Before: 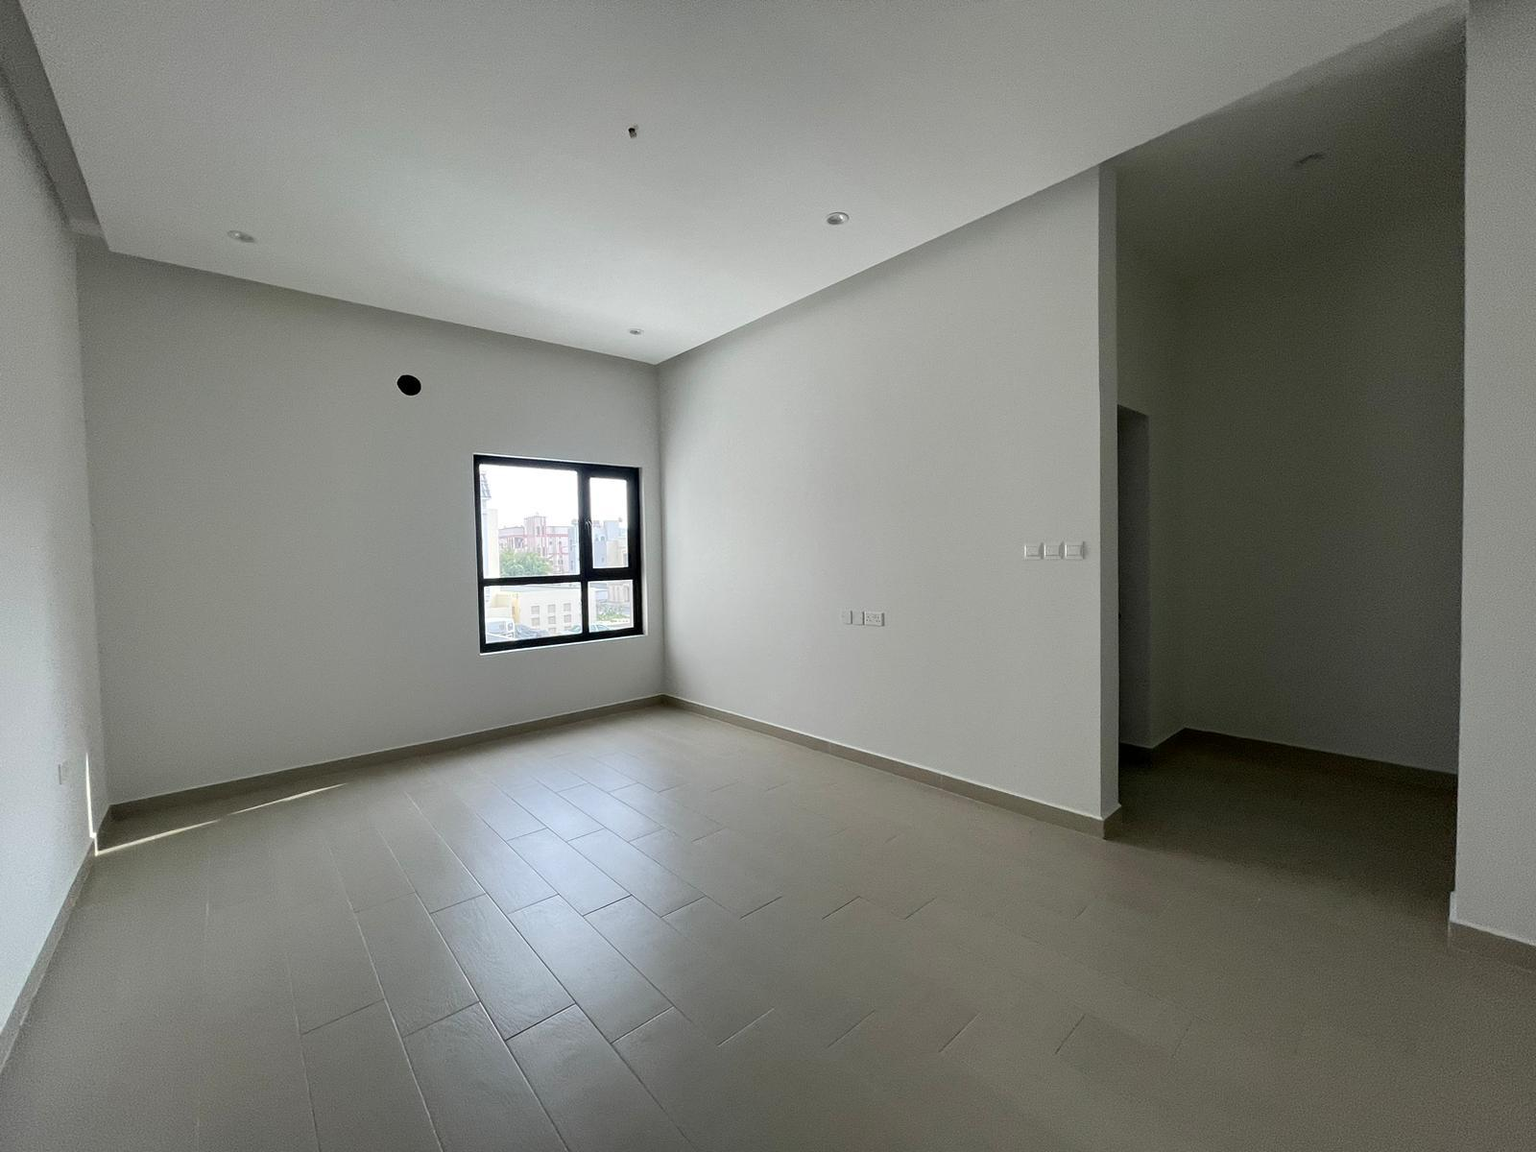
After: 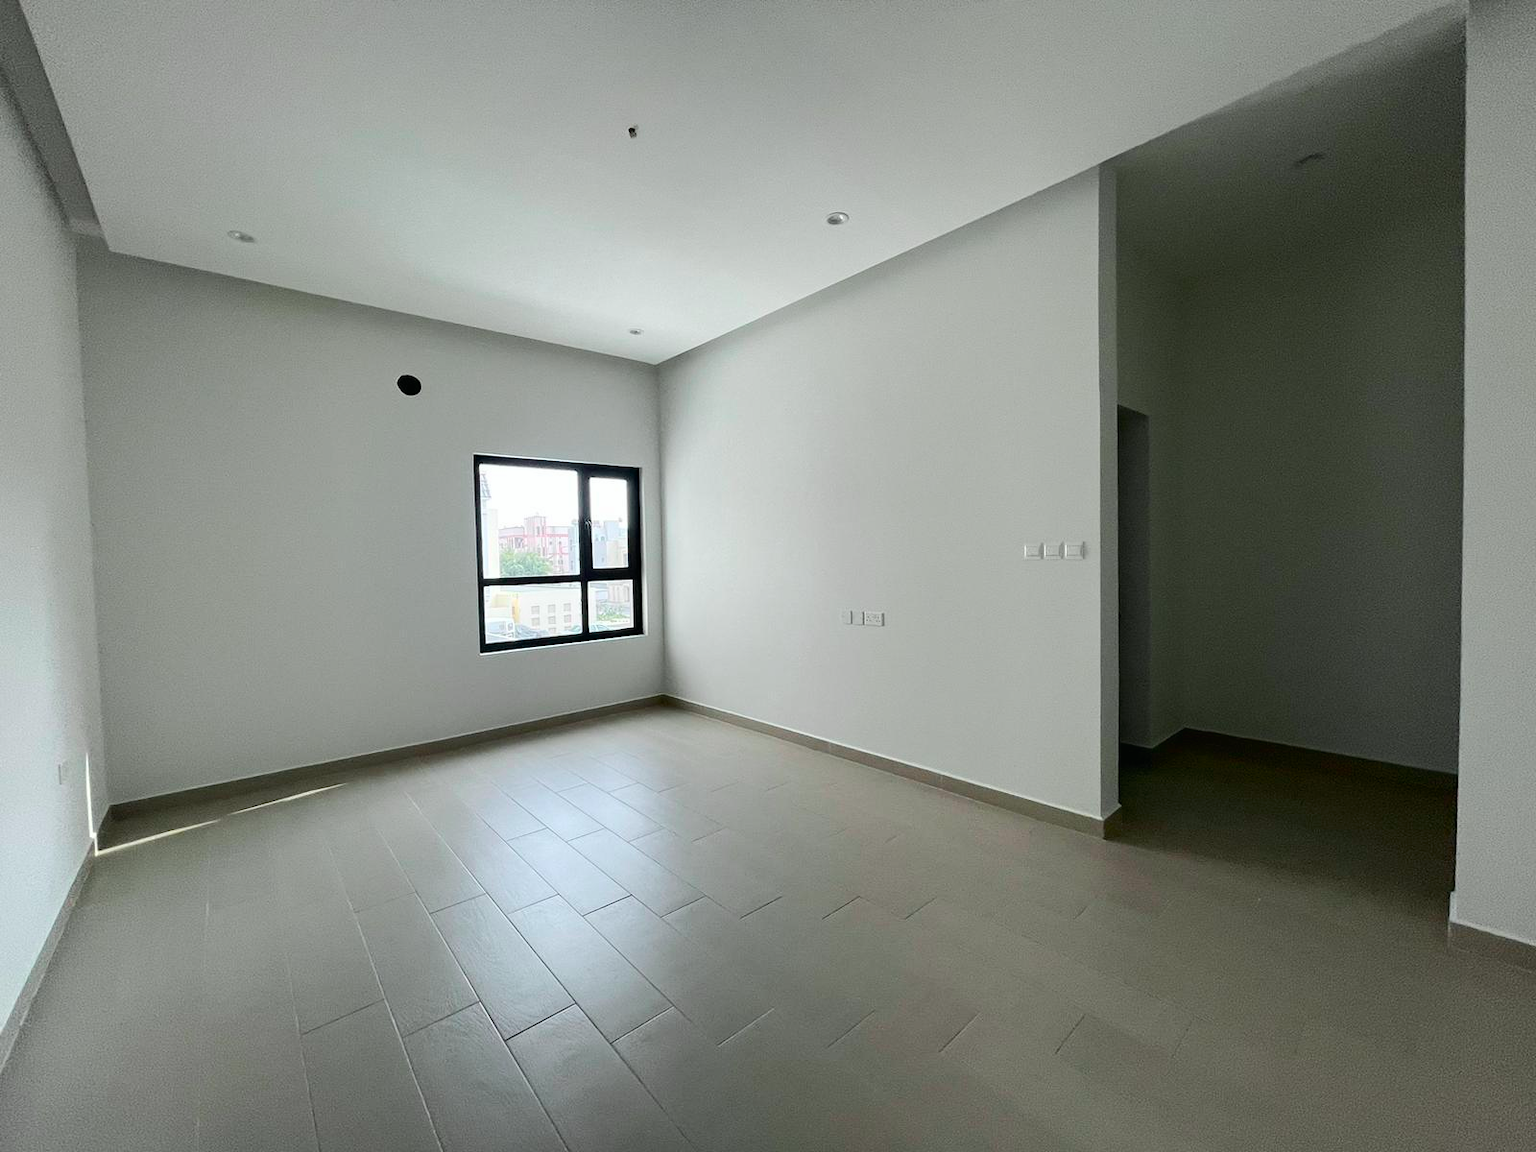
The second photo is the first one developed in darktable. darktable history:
tone curve: curves: ch0 [(0, 0.01) (0.037, 0.032) (0.131, 0.108) (0.275, 0.258) (0.483, 0.512) (0.61, 0.661) (0.696, 0.742) (0.792, 0.834) (0.911, 0.936) (0.997, 0.995)]; ch1 [(0, 0) (0.308, 0.29) (0.425, 0.411) (0.503, 0.502) (0.529, 0.543) (0.683, 0.706) (0.746, 0.77) (1, 1)]; ch2 [(0, 0) (0.225, 0.214) (0.334, 0.339) (0.401, 0.415) (0.485, 0.487) (0.502, 0.502) (0.525, 0.523) (0.545, 0.552) (0.587, 0.61) (0.636, 0.654) (0.711, 0.729) (0.845, 0.855) (0.998, 0.977)], color space Lab, independent channels, preserve colors none
